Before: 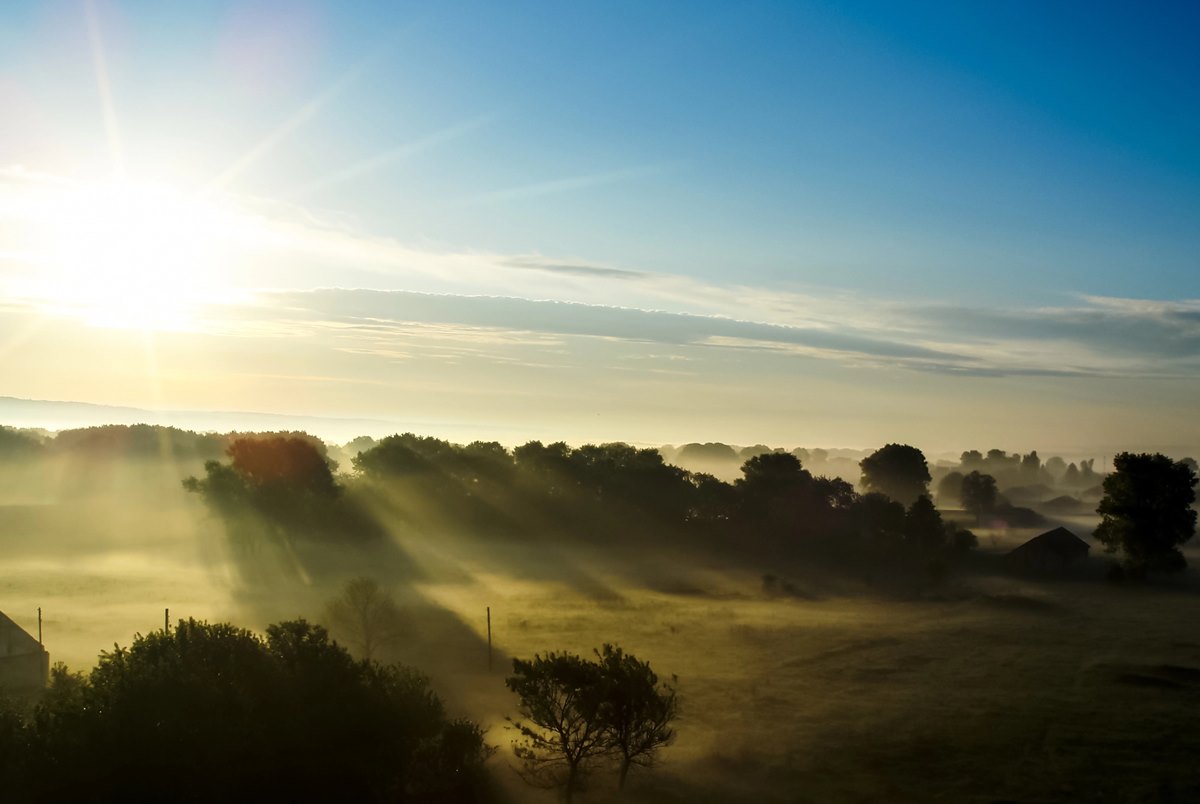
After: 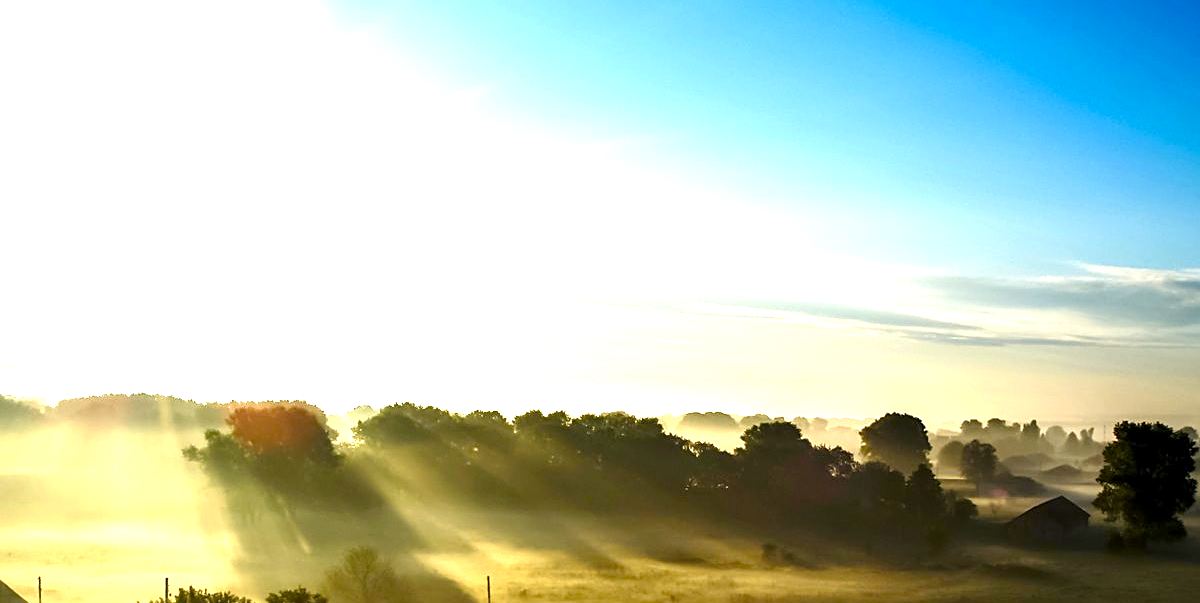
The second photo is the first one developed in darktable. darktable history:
local contrast: highlights 61%, shadows 106%, detail 107%, midtone range 0.529
crop: top 3.857%, bottom 21.132%
sharpen: on, module defaults
exposure: black level correction 0, exposure 1.45 EV, compensate exposure bias true, compensate highlight preservation false
color balance rgb: perceptual saturation grading › global saturation 20%, perceptual saturation grading › highlights -25%, perceptual saturation grading › shadows 25%
